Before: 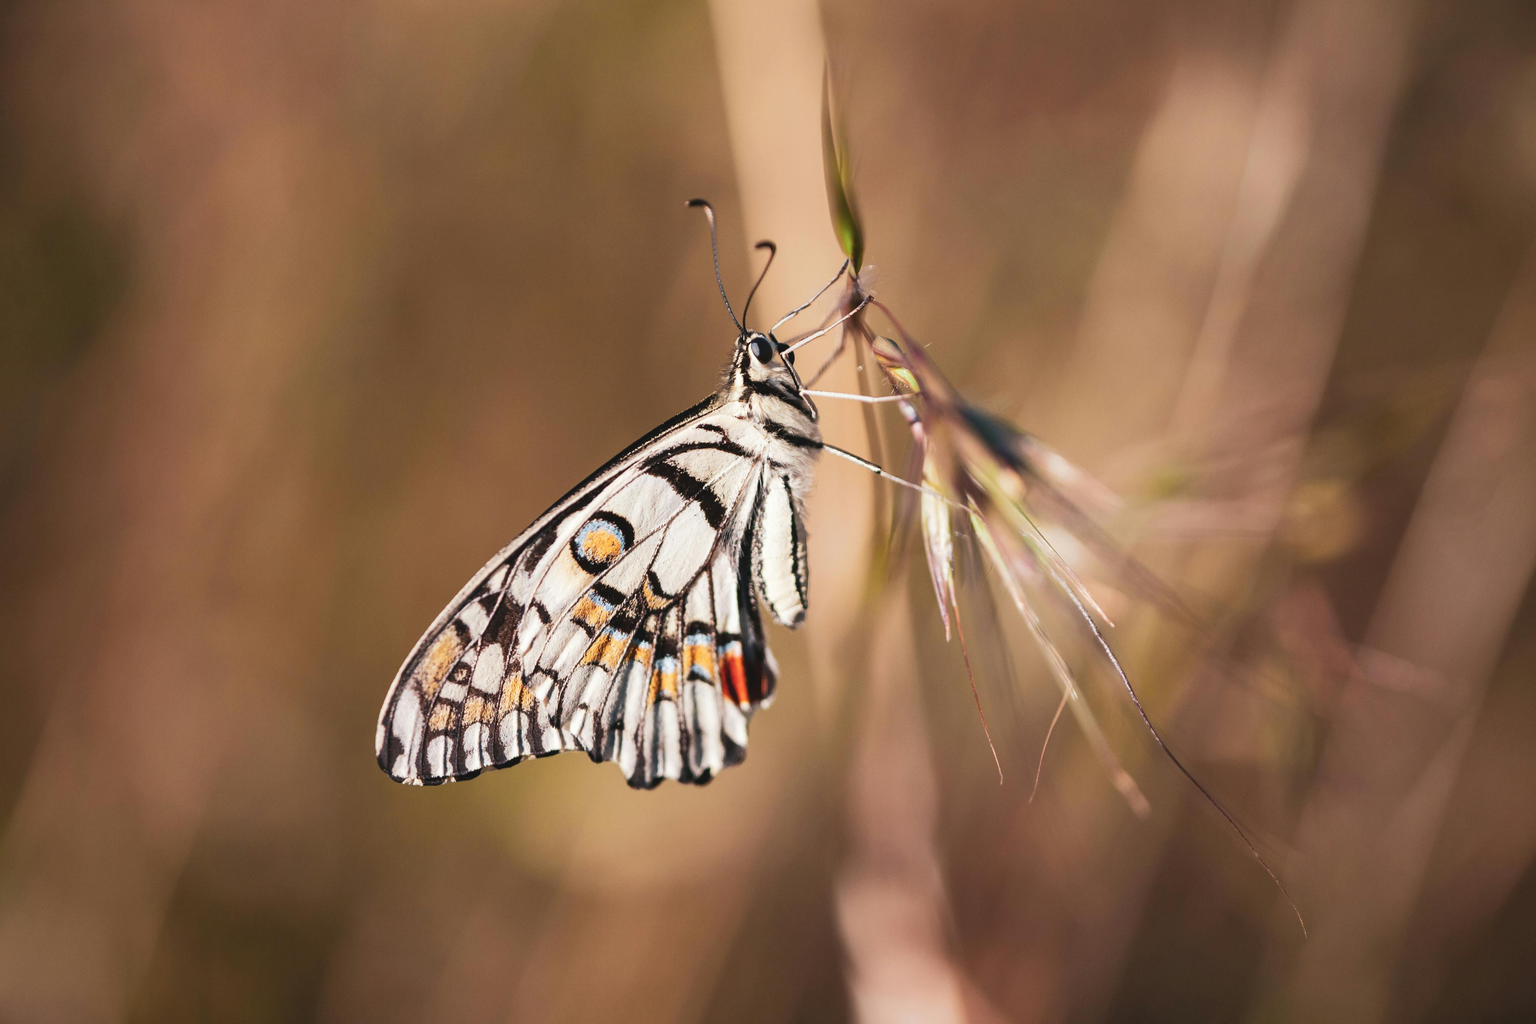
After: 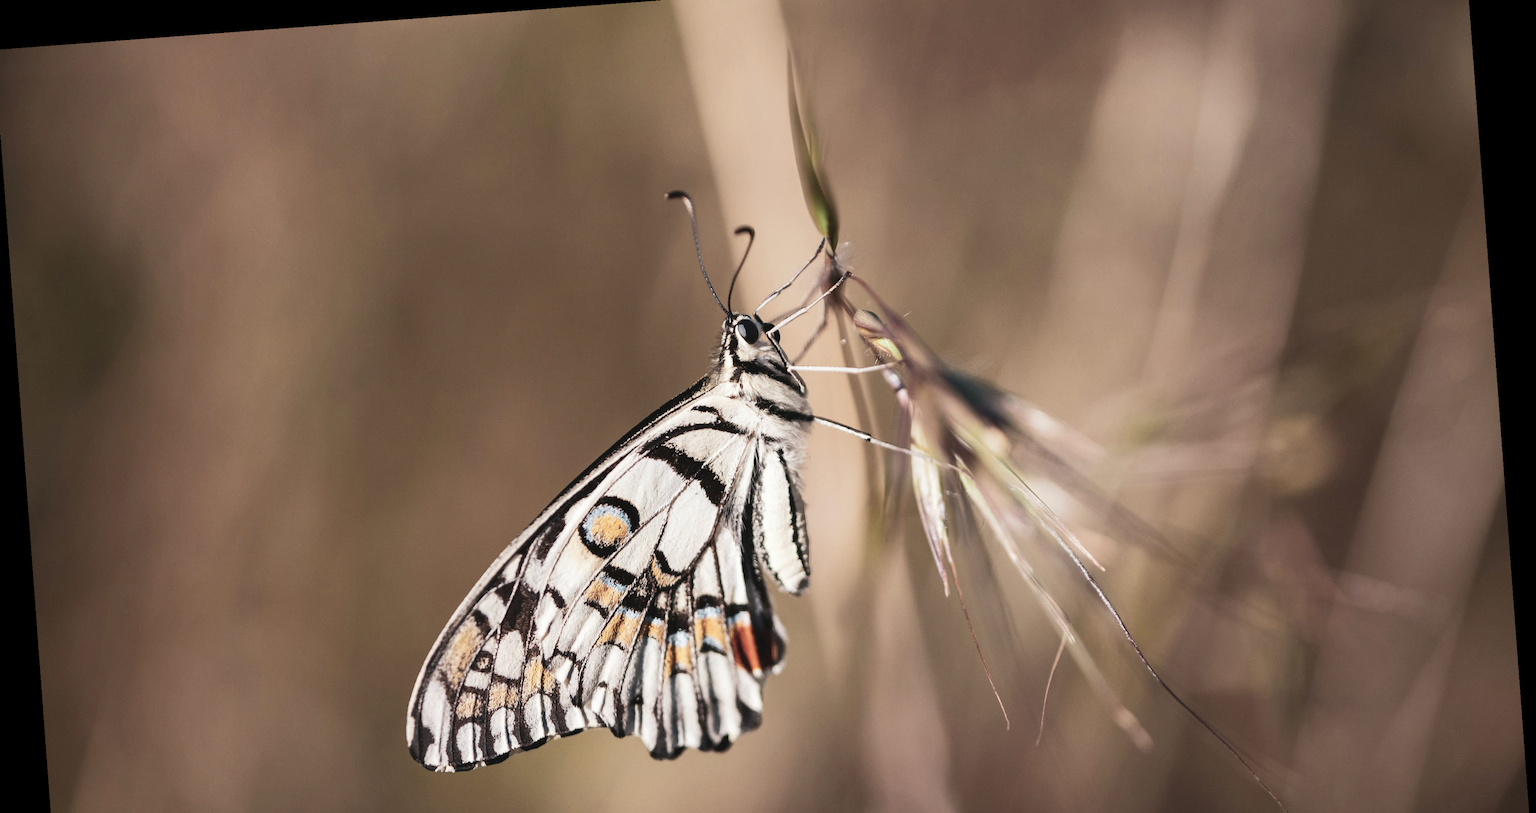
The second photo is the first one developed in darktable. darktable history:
rotate and perspective: rotation -4.25°, automatic cropping off
crop: left 0.387%, top 5.469%, bottom 19.809%
contrast brightness saturation: contrast 0.1, saturation -0.36
